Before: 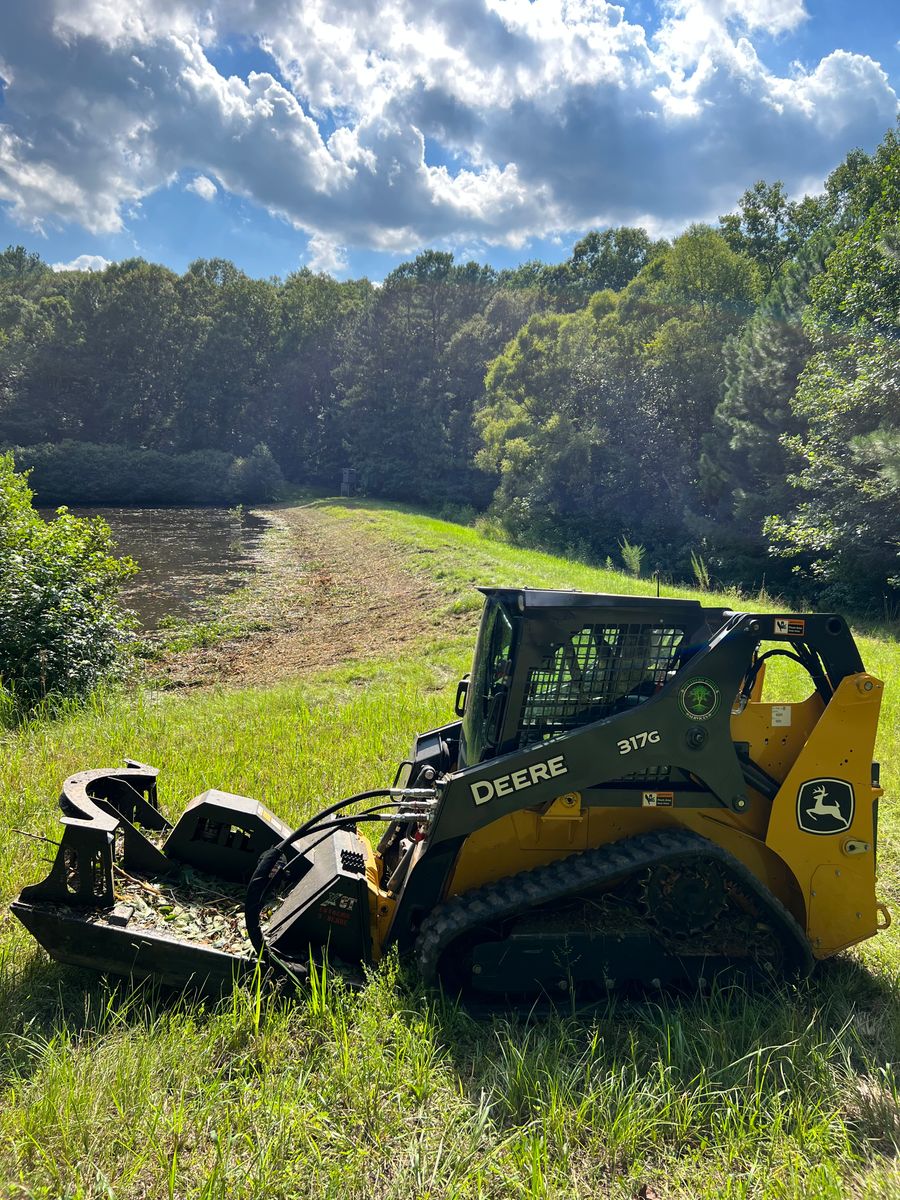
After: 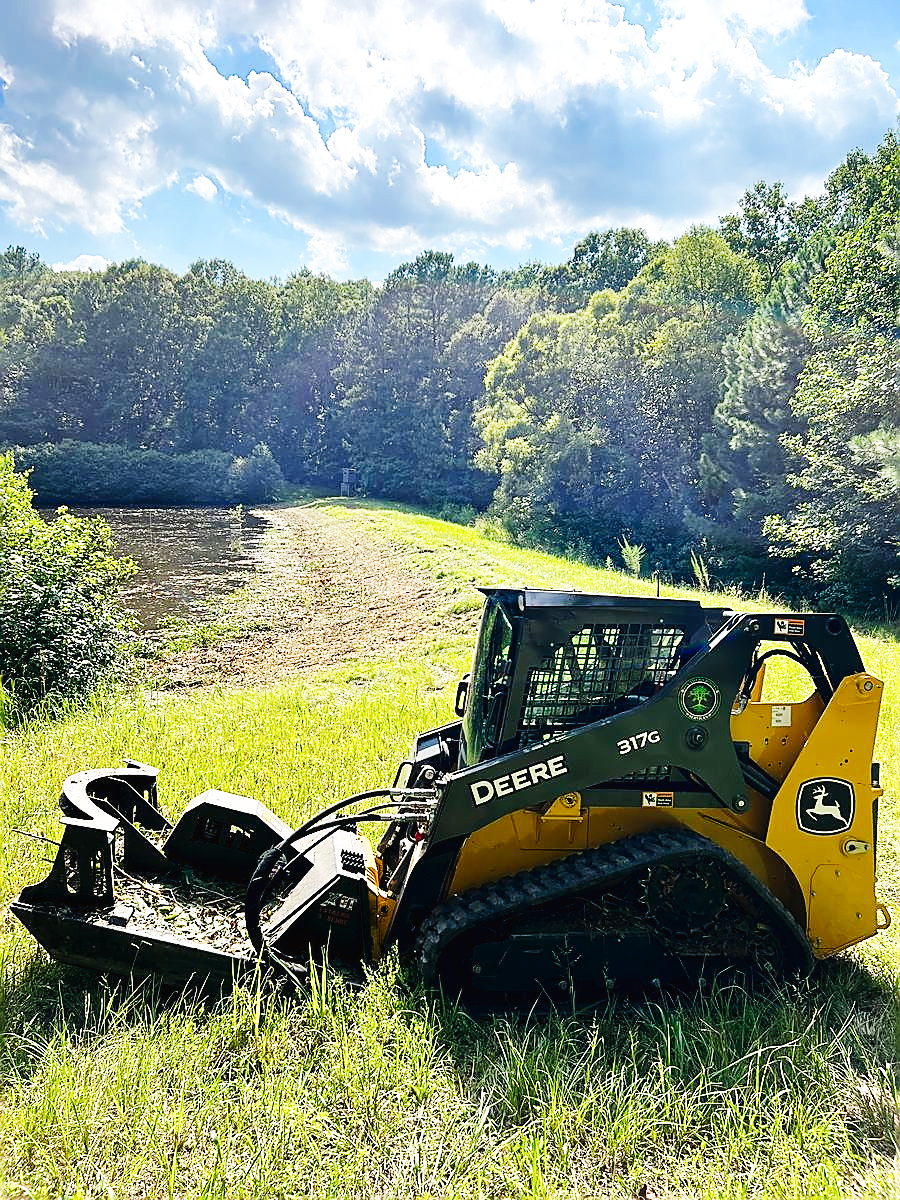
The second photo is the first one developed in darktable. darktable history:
base curve: curves: ch0 [(0, 0.003) (0.001, 0.002) (0.006, 0.004) (0.02, 0.022) (0.048, 0.086) (0.094, 0.234) (0.162, 0.431) (0.258, 0.629) (0.385, 0.8) (0.548, 0.918) (0.751, 0.988) (1, 1)], preserve colors none
sharpen: radius 1.406, amount 1.239, threshold 0.61
